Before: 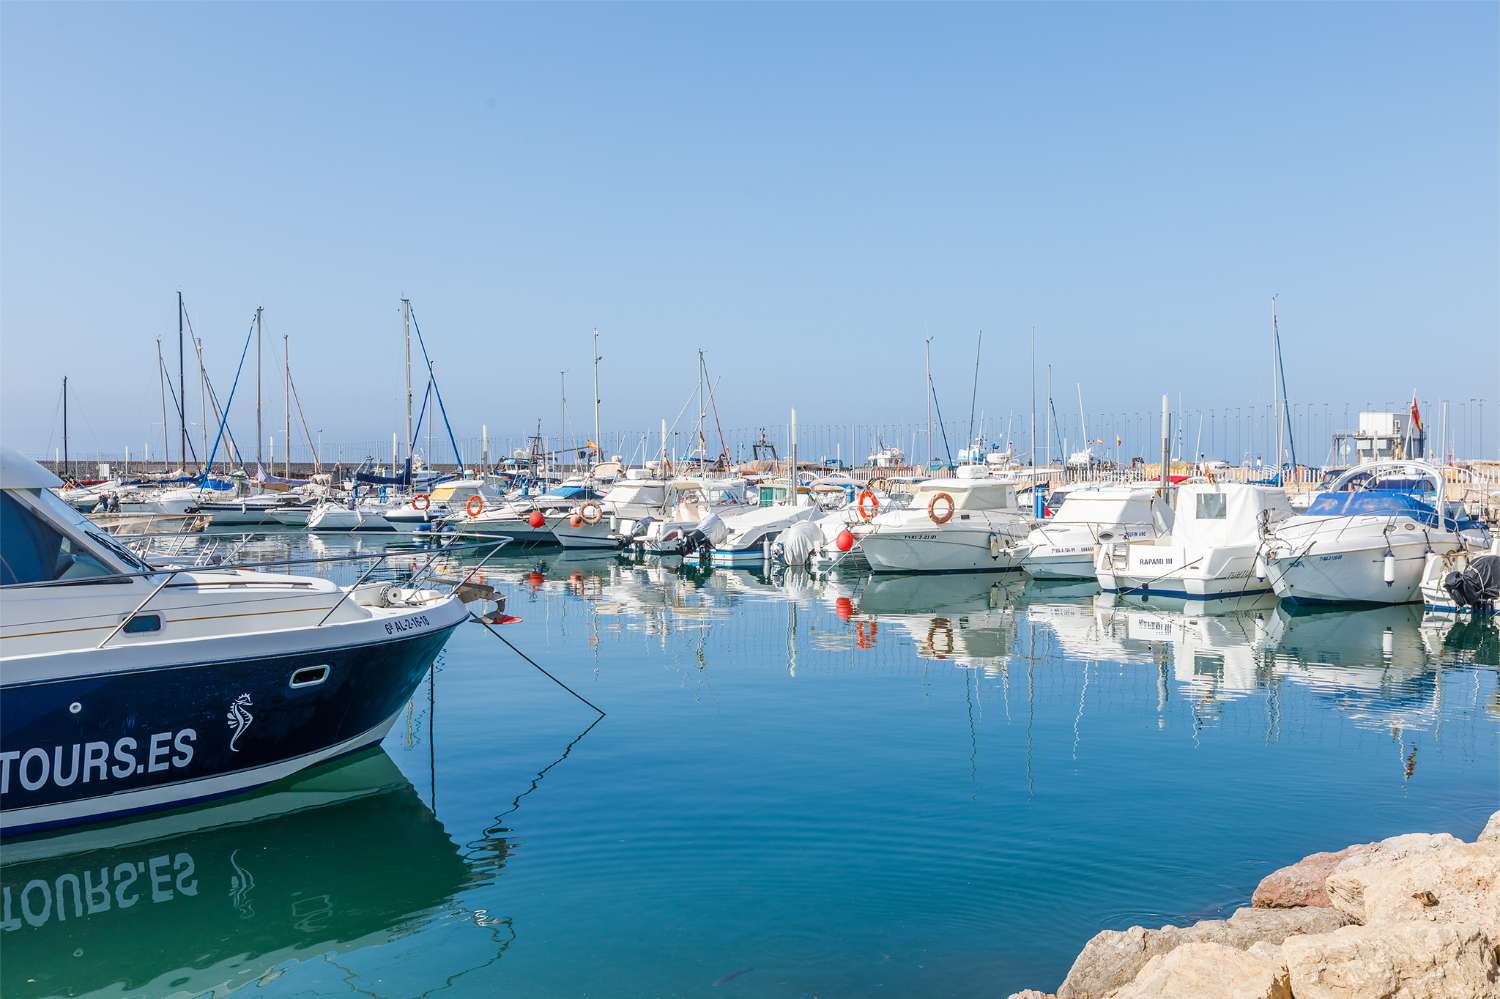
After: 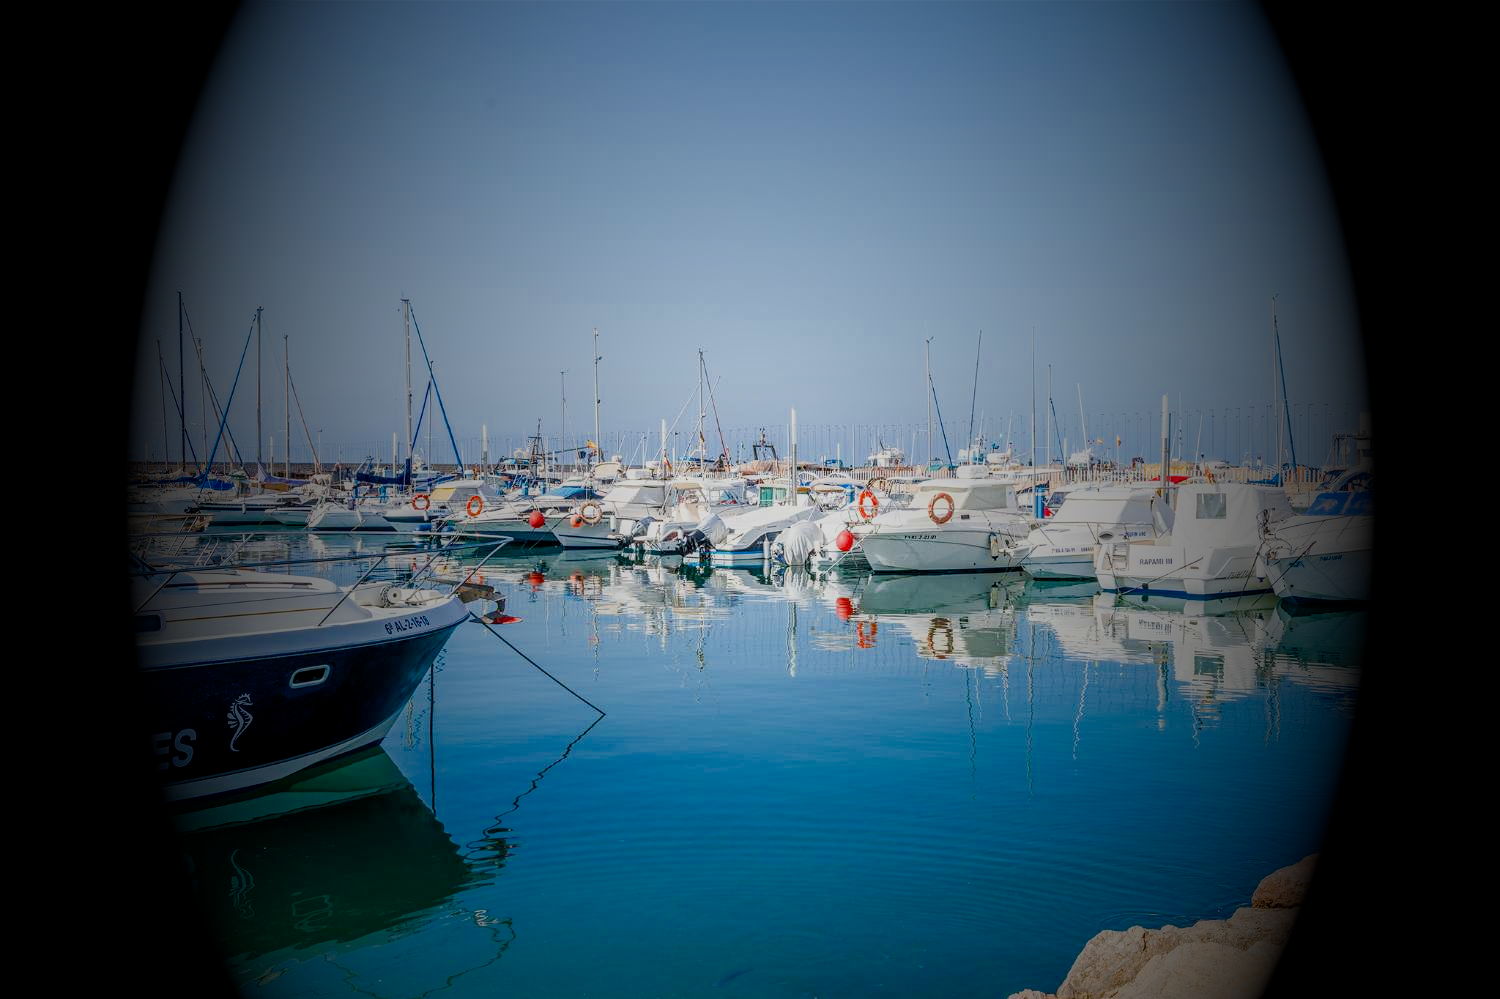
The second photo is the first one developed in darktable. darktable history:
local contrast: on, module defaults
color balance rgb: perceptual saturation grading › global saturation 20%, perceptual saturation grading › highlights -50%, perceptual saturation grading › shadows 30%
filmic rgb: black relative exposure -7.65 EV, white relative exposure 4.56 EV, hardness 3.61, color science v6 (2022)
tone equalizer: on, module defaults
vignetting: fall-off start 15.9%, fall-off radius 100%, brightness -1, saturation 0.5, width/height ratio 0.719
